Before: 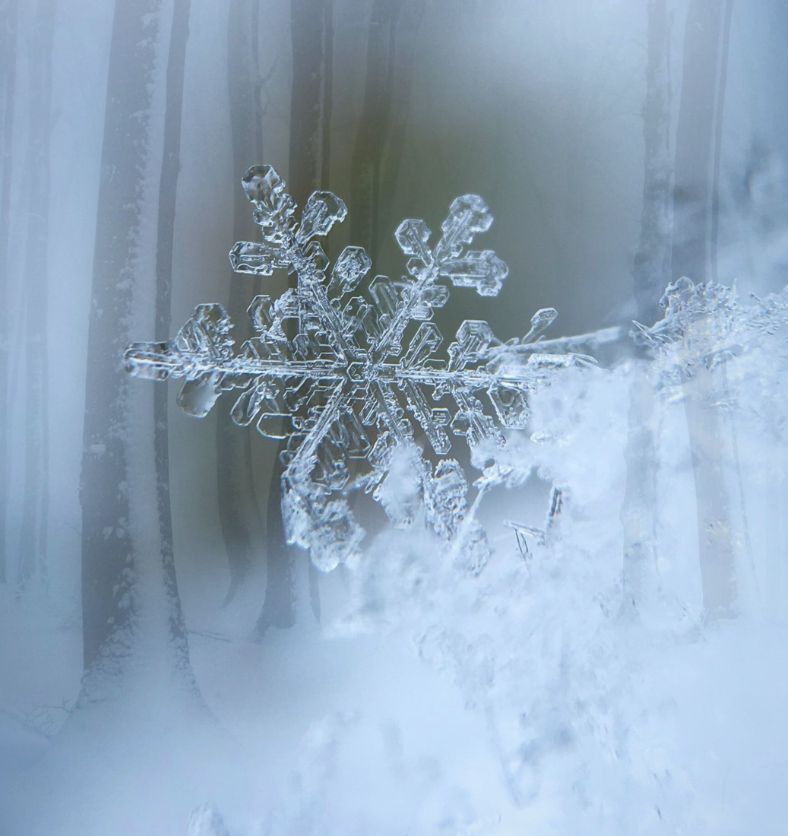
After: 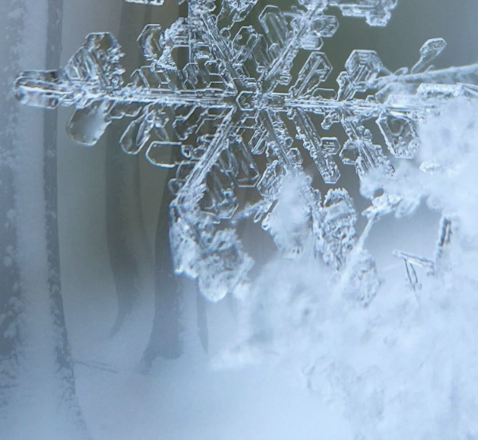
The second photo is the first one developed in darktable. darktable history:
crop: left 13.312%, top 31.28%, right 24.627%, bottom 15.582%
rotate and perspective: rotation 0.226°, lens shift (vertical) -0.042, crop left 0.023, crop right 0.982, crop top 0.006, crop bottom 0.994
